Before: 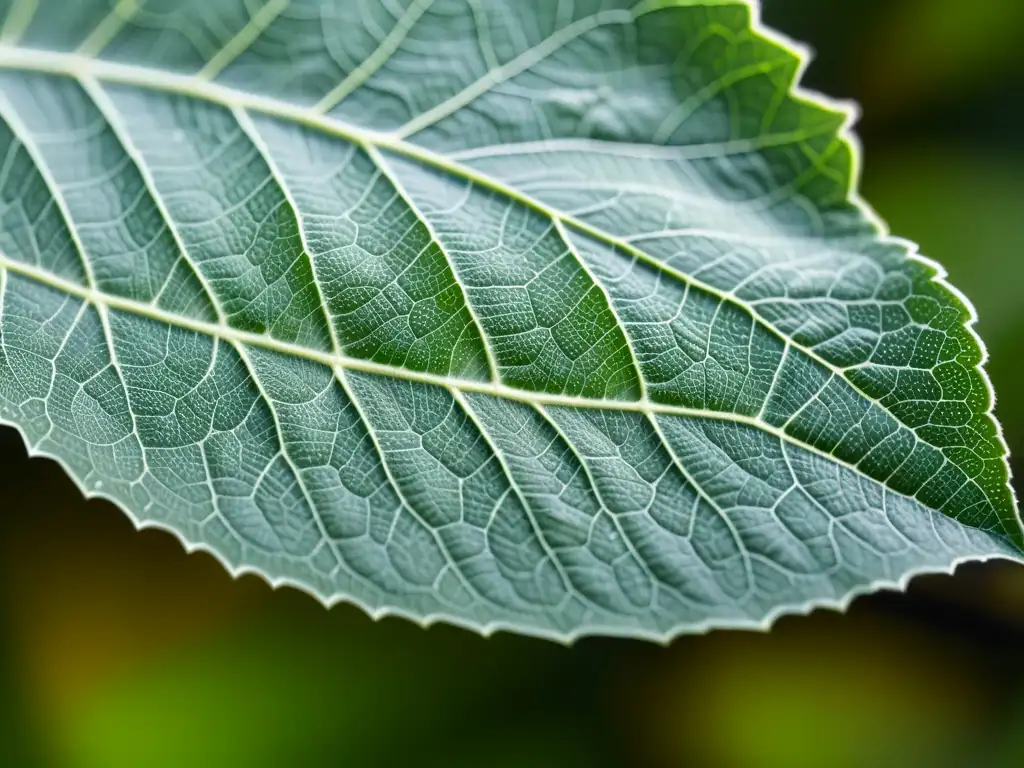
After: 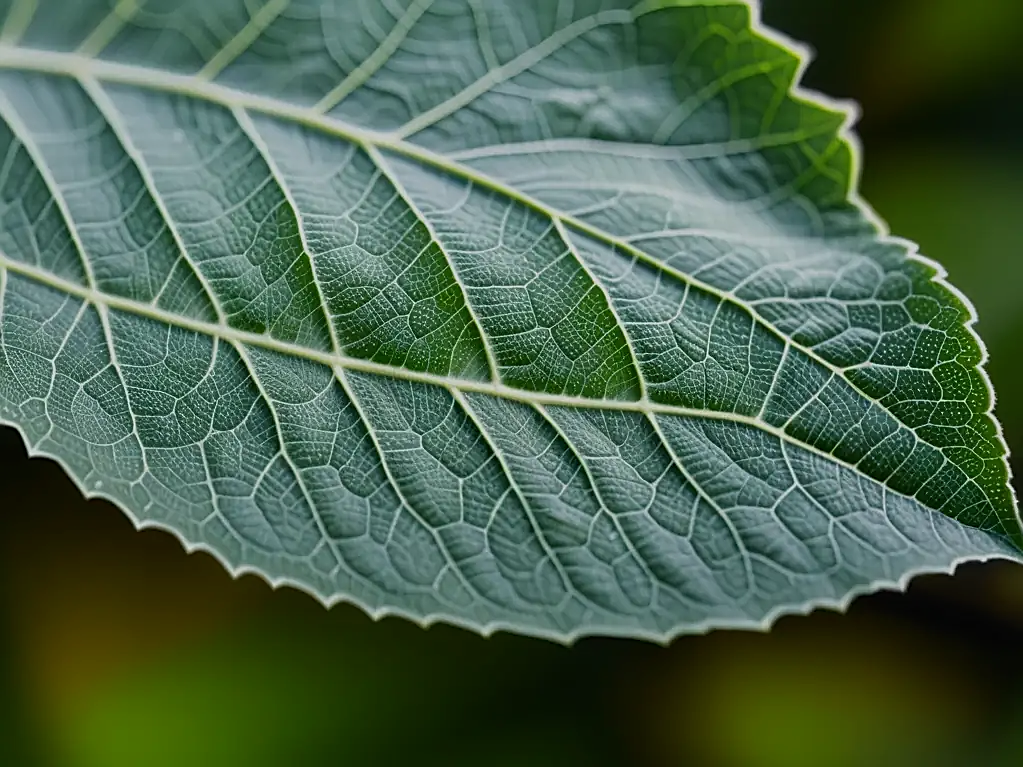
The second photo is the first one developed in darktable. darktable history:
exposure: black level correction 0, exposure -0.721 EV, compensate highlight preservation false
sharpen: amount 0.575
